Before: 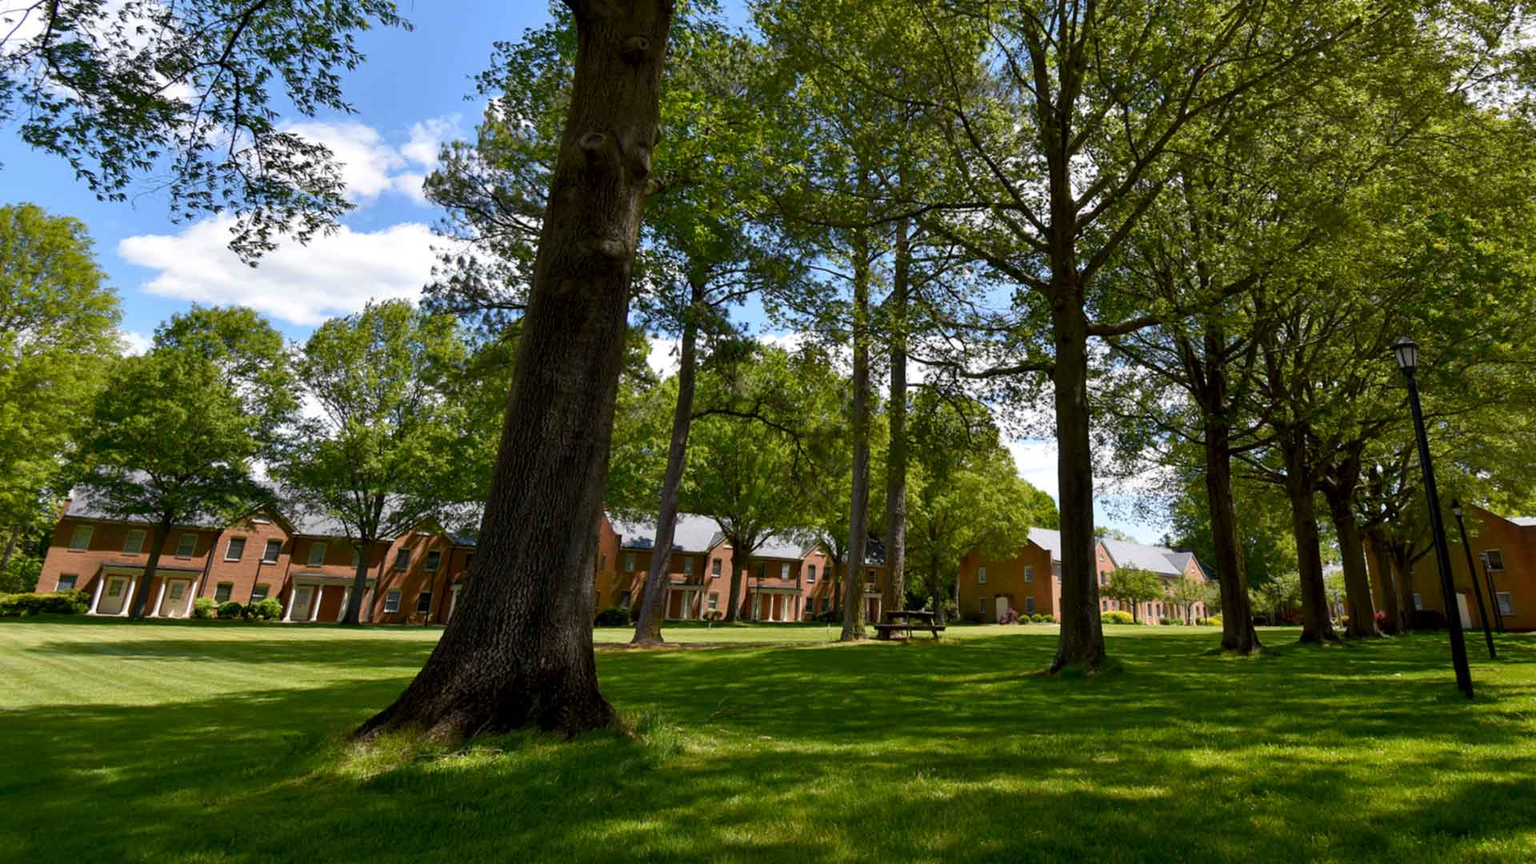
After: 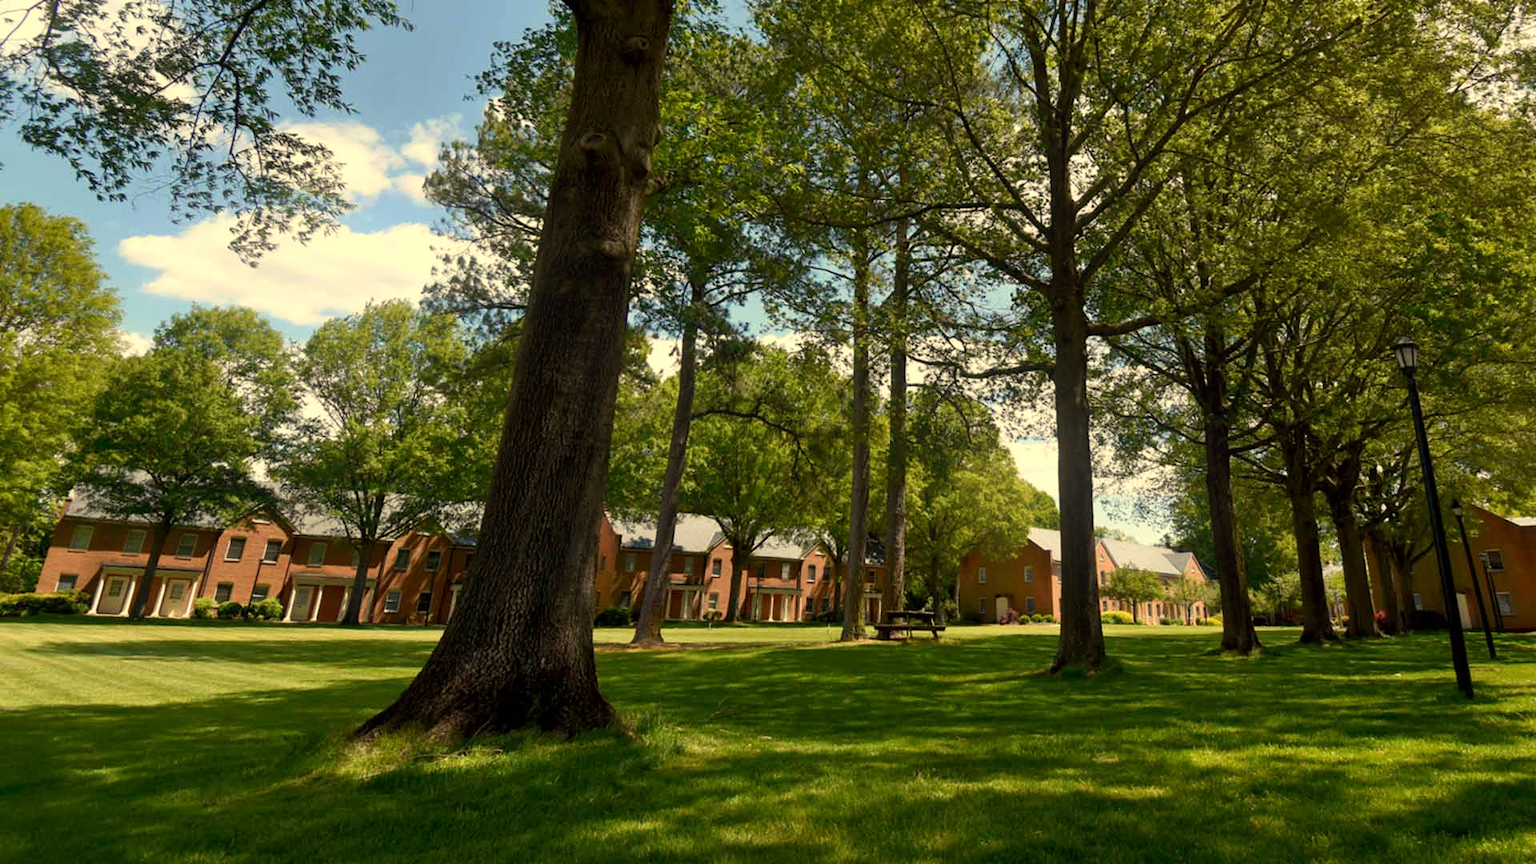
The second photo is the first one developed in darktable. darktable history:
bloom: size 13.65%, threshold 98.39%, strength 4.82%
white balance: red 1.08, blue 0.791
